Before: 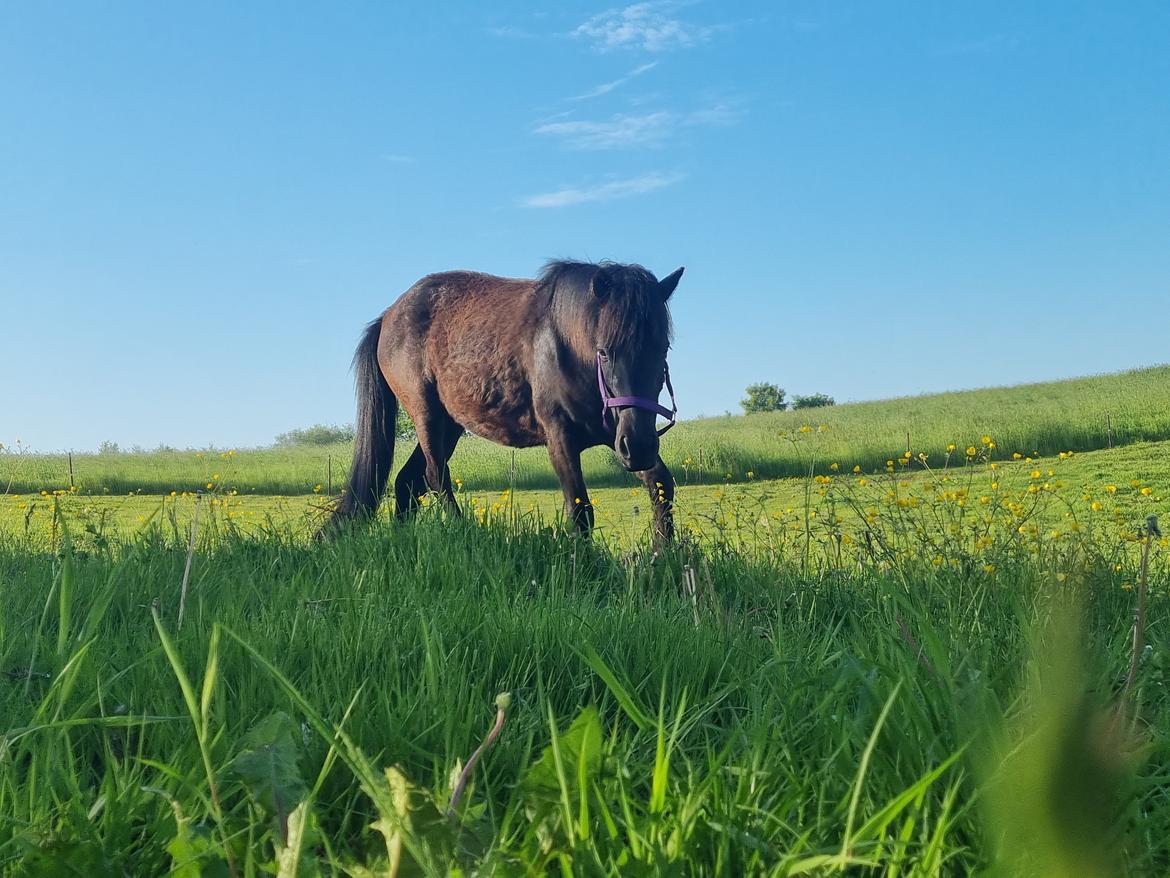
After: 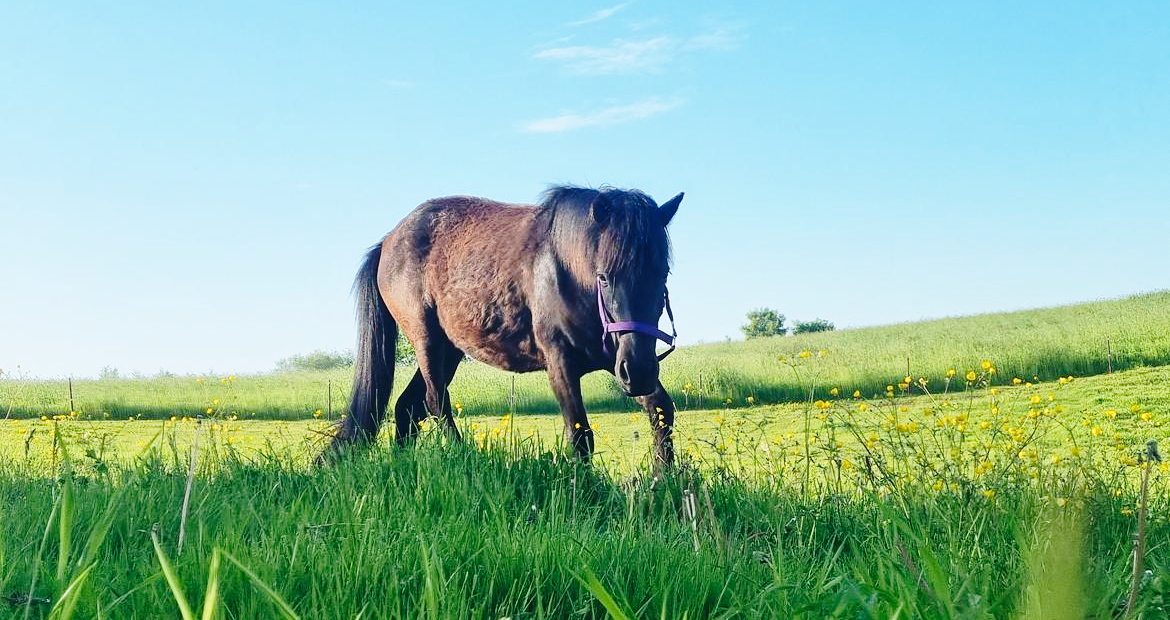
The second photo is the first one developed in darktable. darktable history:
base curve: curves: ch0 [(0, 0) (0.028, 0.03) (0.121, 0.232) (0.46, 0.748) (0.859, 0.968) (1, 1)], preserve colors none
crop and rotate: top 8.638%, bottom 20.641%
